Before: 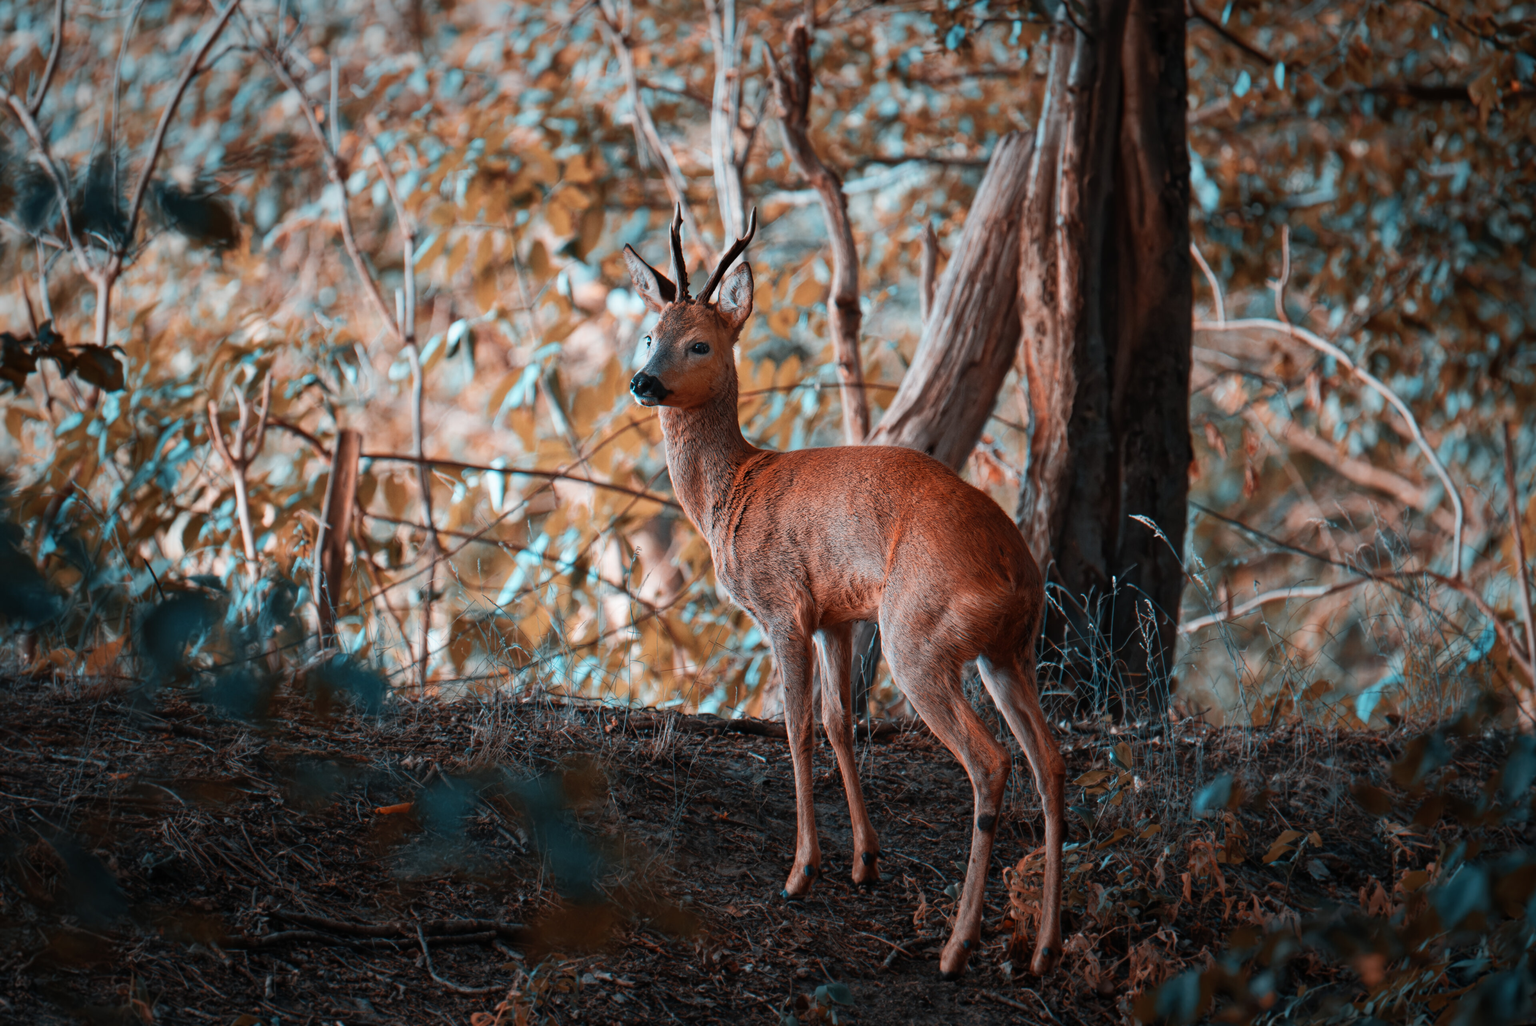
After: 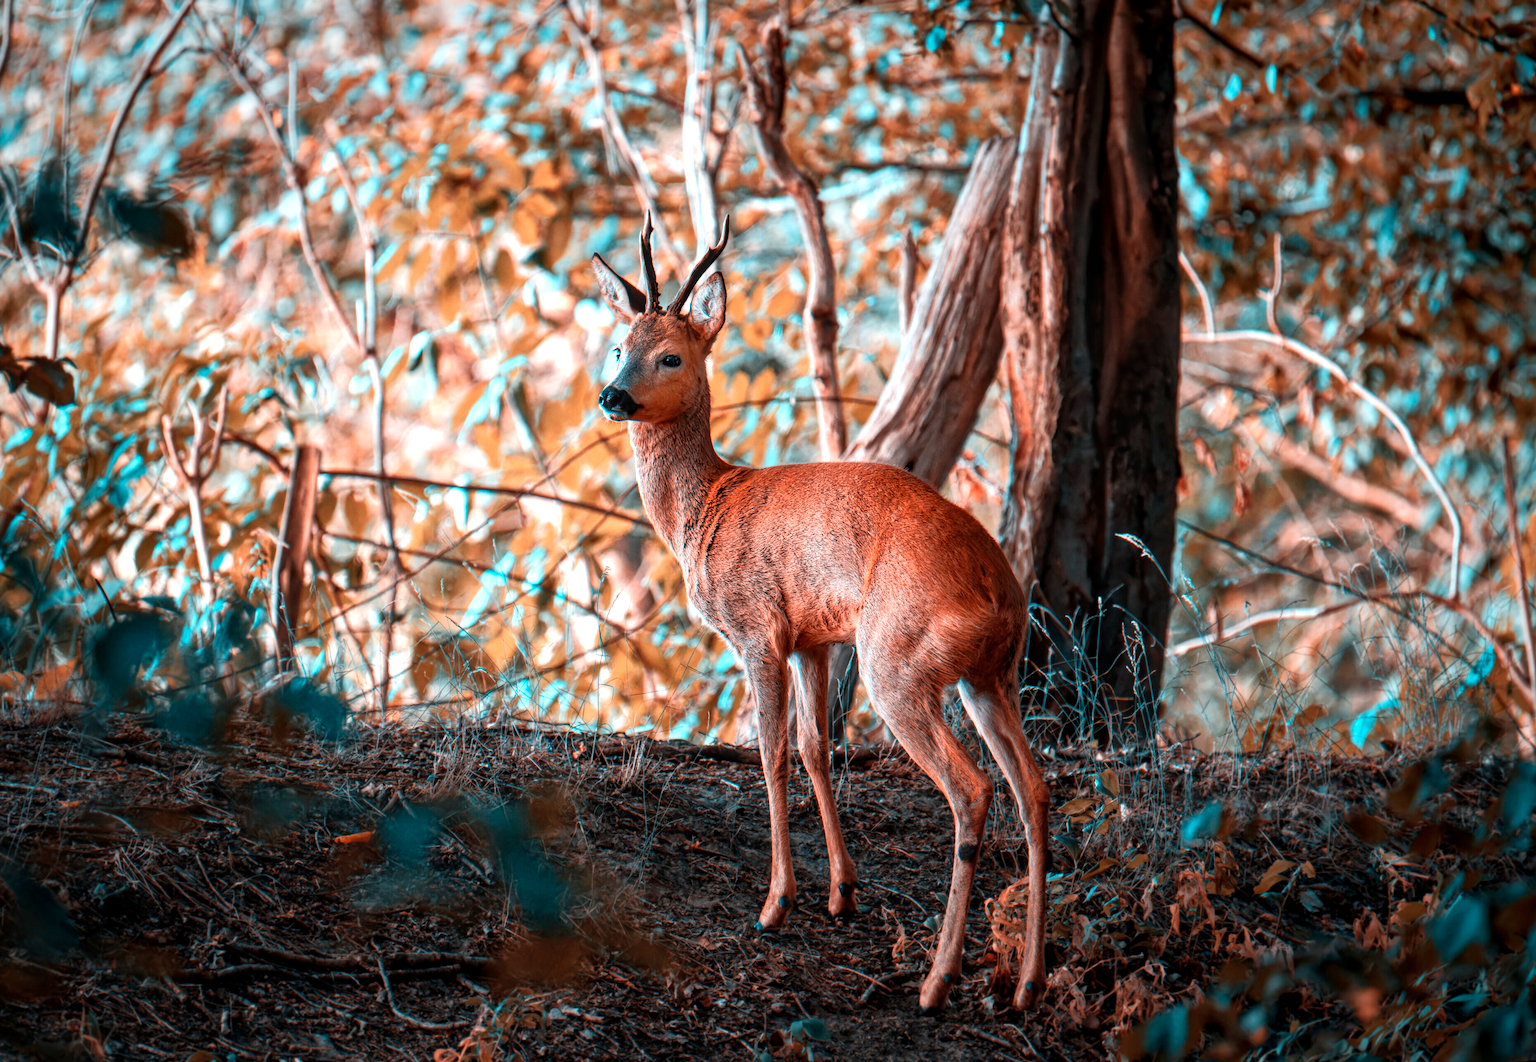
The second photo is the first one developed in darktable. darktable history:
local contrast: on, module defaults
crop and rotate: left 3.408%
exposure: black level correction 0, exposure 0.696 EV, compensate highlight preservation false
